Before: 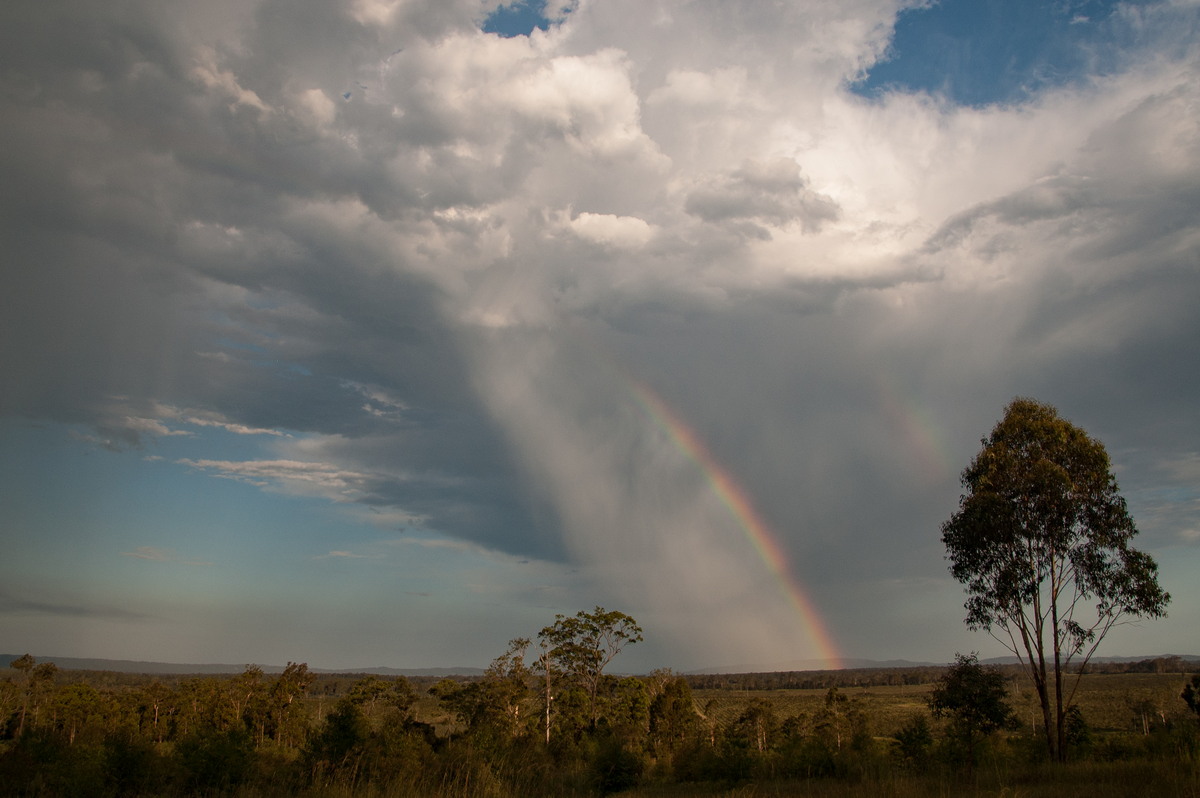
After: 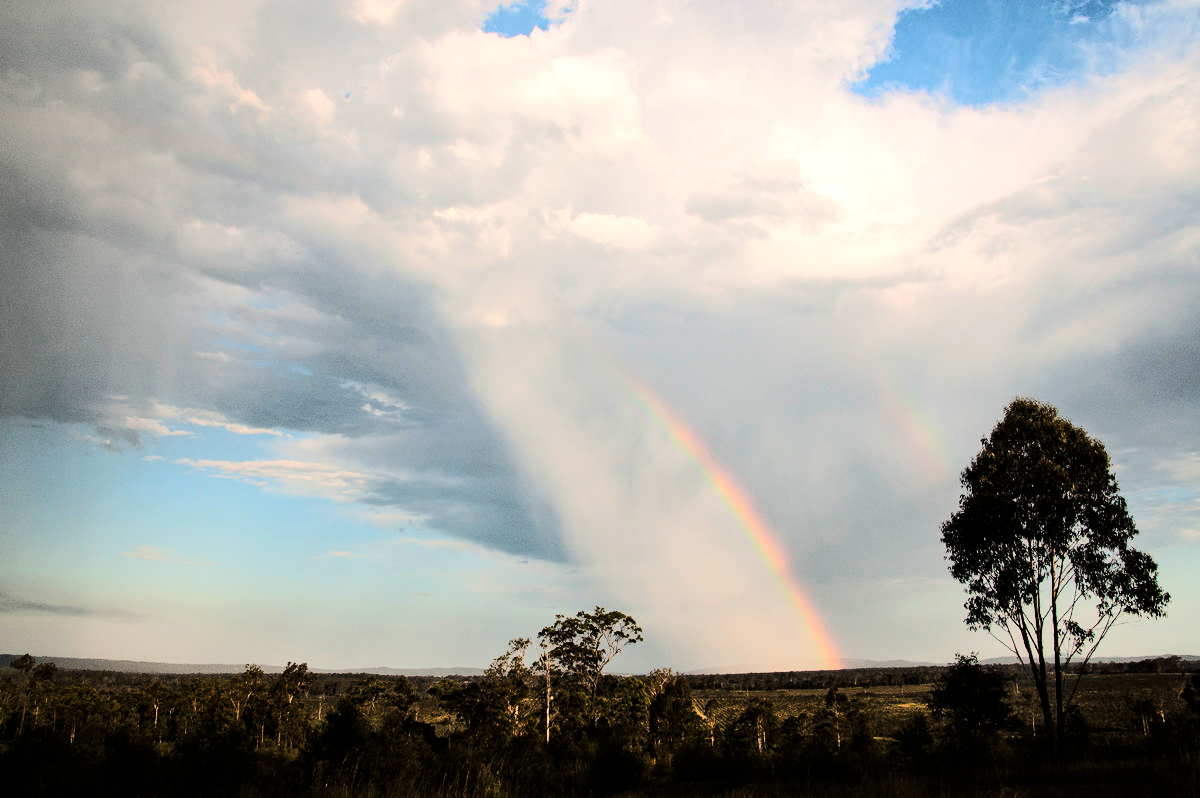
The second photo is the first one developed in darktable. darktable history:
exposure: exposure 0.493 EV, compensate highlight preservation false
tone curve: curves: ch0 [(0, 0) (0.086, 0.006) (0.148, 0.021) (0.245, 0.105) (0.374, 0.401) (0.444, 0.631) (0.778, 0.915) (1, 1)], color space Lab, linked channels, preserve colors none
